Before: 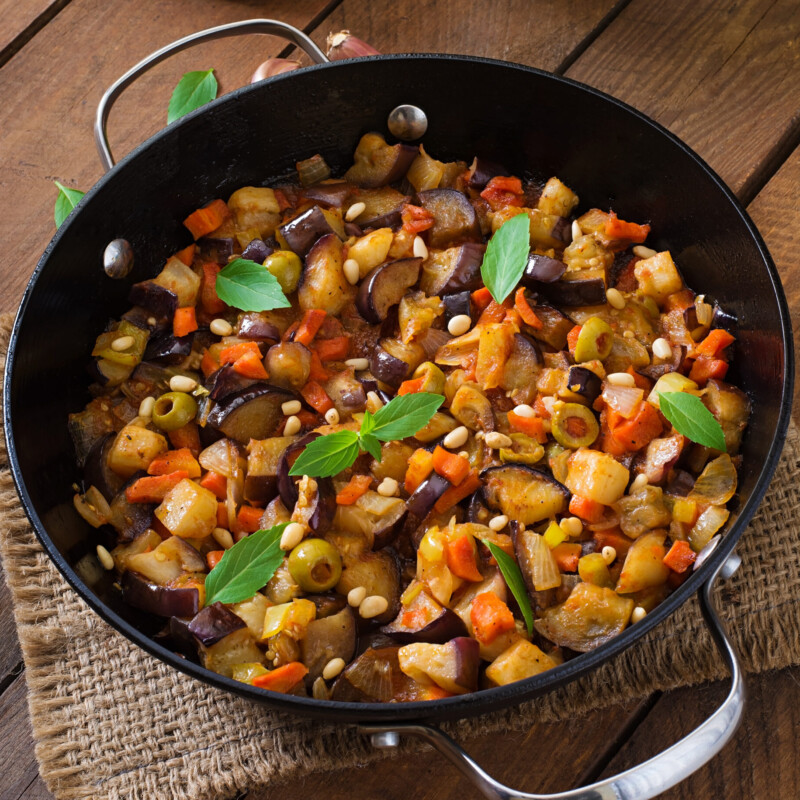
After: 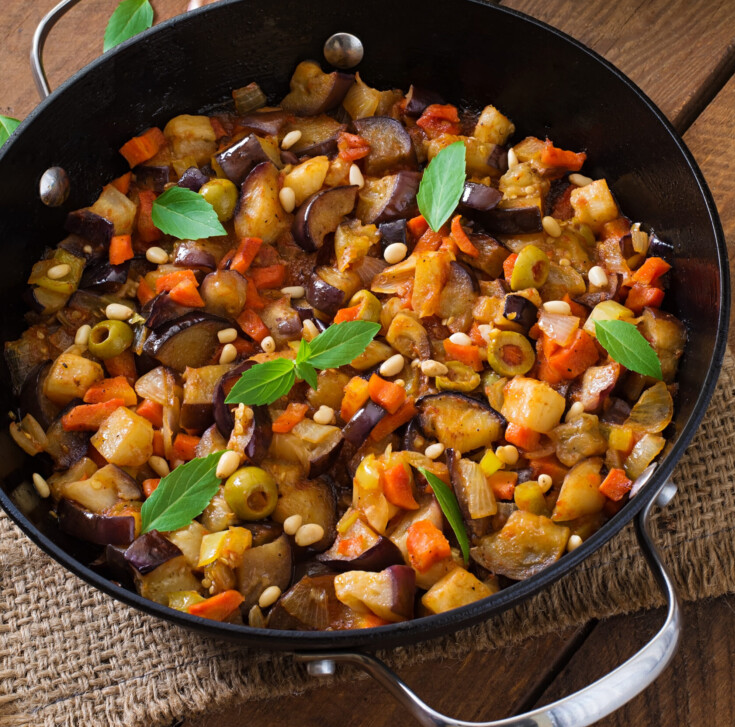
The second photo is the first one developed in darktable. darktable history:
crop and rotate: left 8.036%, top 9.1%
